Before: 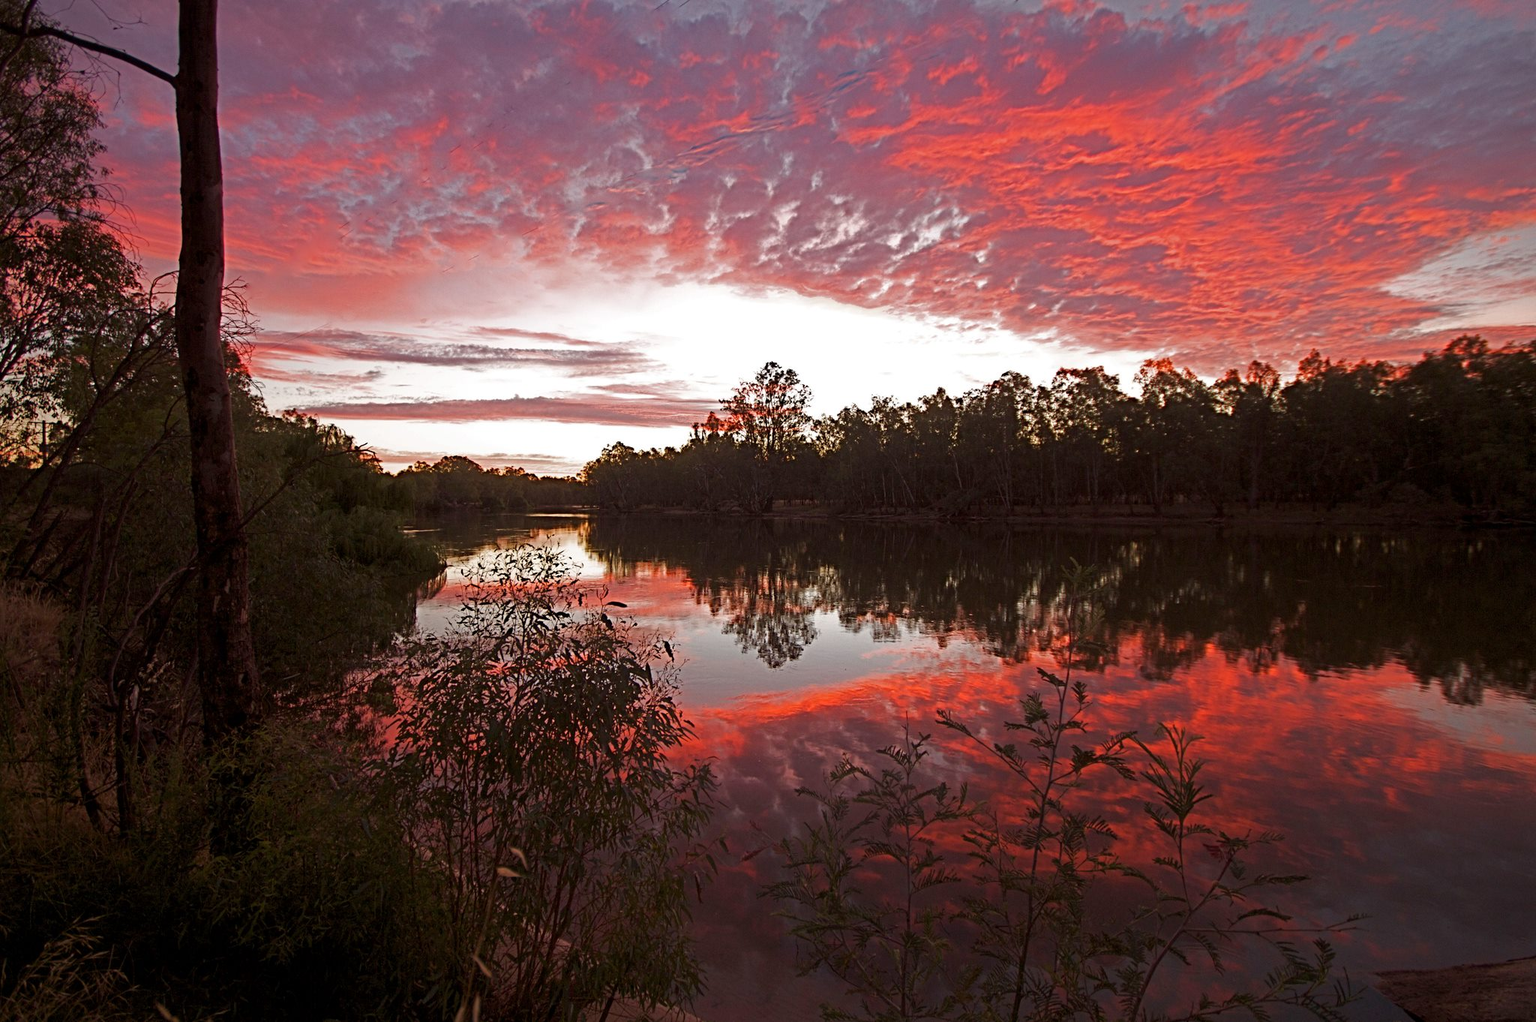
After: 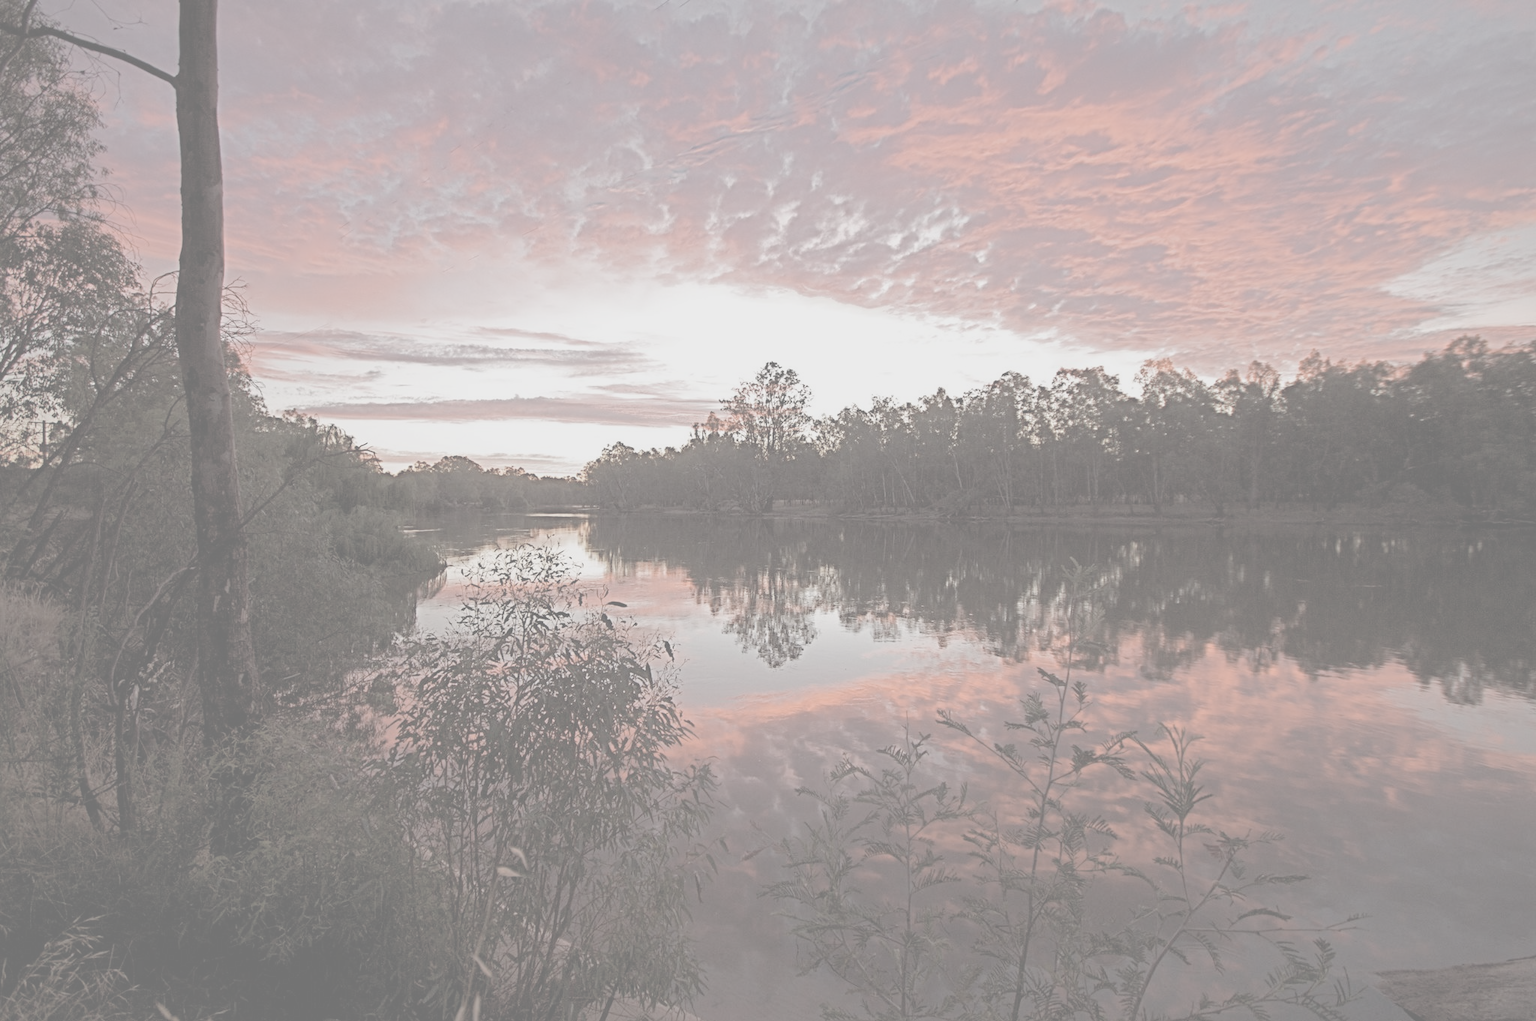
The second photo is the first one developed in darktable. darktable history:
contrast brightness saturation: contrast -0.331, brightness 0.74, saturation -0.791
